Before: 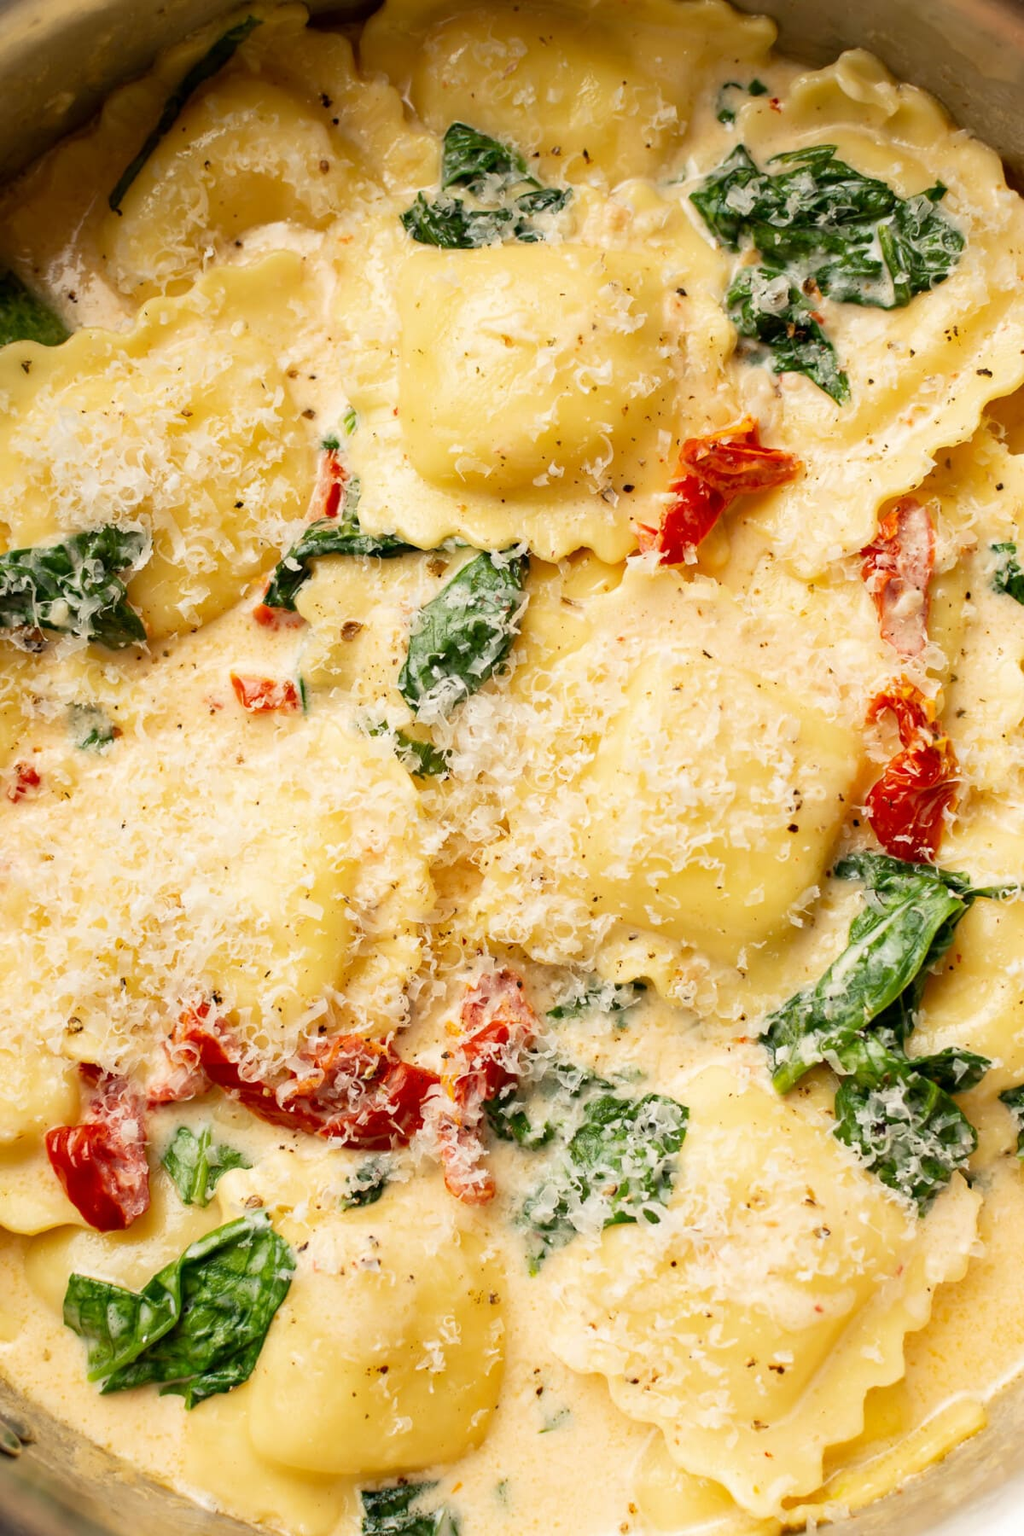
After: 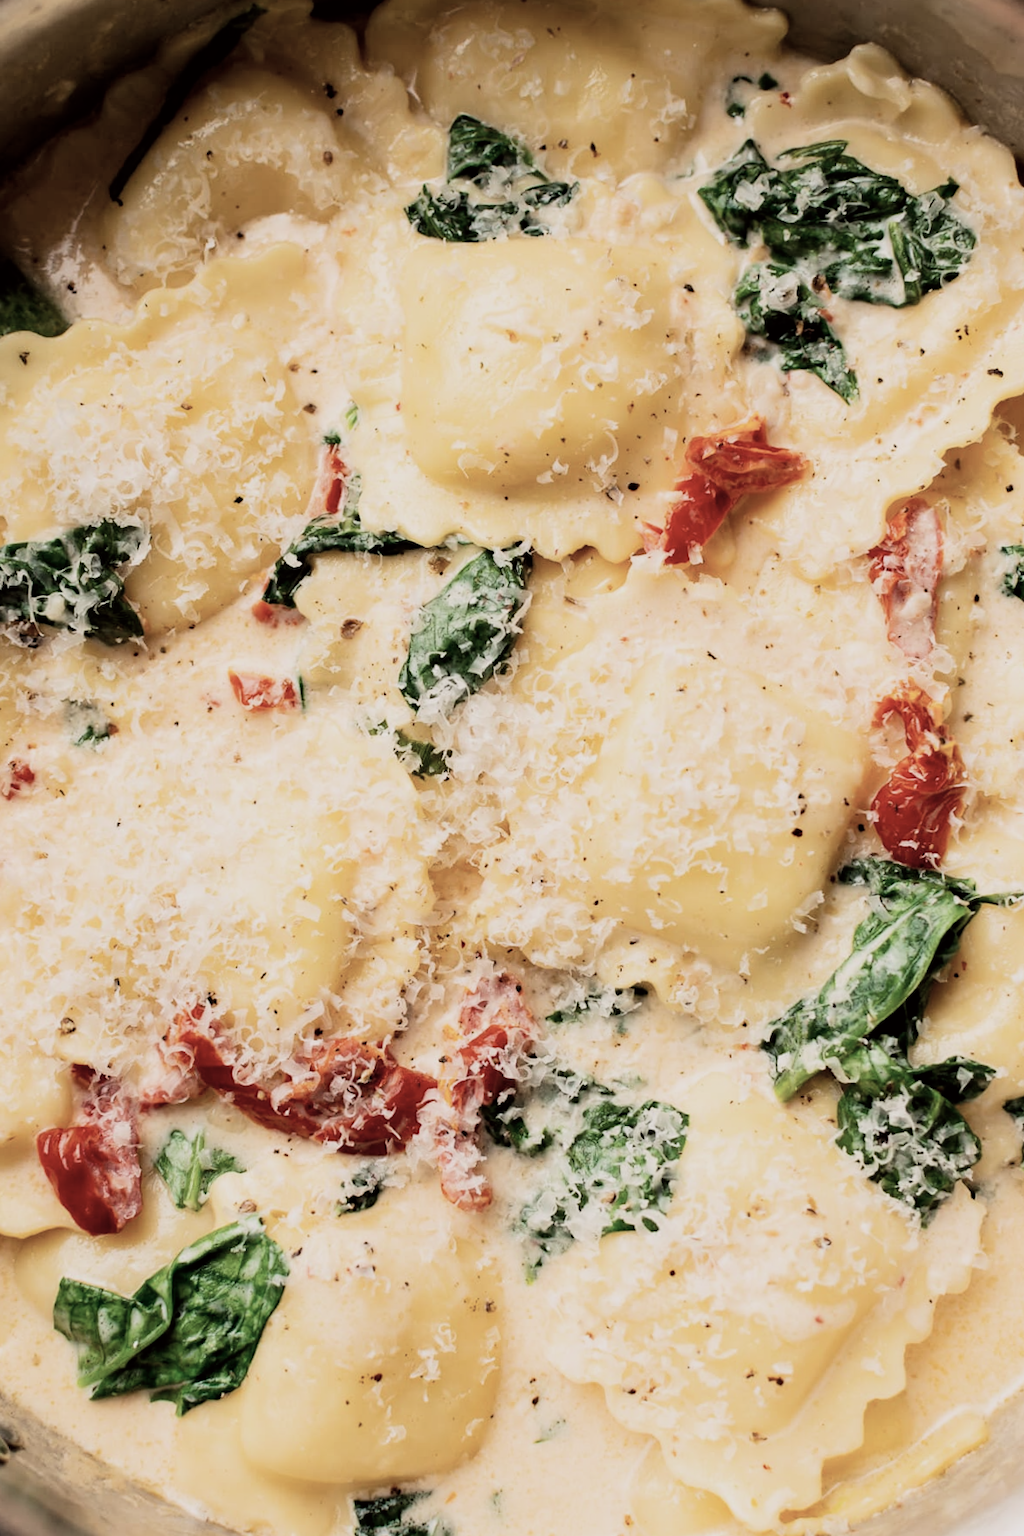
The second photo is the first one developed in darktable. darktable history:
contrast brightness saturation: contrast 0.1, saturation -0.36
crop and rotate: angle -0.5°
filmic rgb: black relative exposure -7.65 EV, white relative exposure 4.56 EV, hardness 3.61, contrast 1.25
tone curve: curves: ch0 [(0, 0) (0.253, 0.237) (1, 1)]; ch1 [(0, 0) (0.411, 0.385) (0.502, 0.506) (0.557, 0.565) (0.66, 0.683) (1, 1)]; ch2 [(0, 0) (0.394, 0.413) (0.5, 0.5) (1, 1)], color space Lab, independent channels, preserve colors none
